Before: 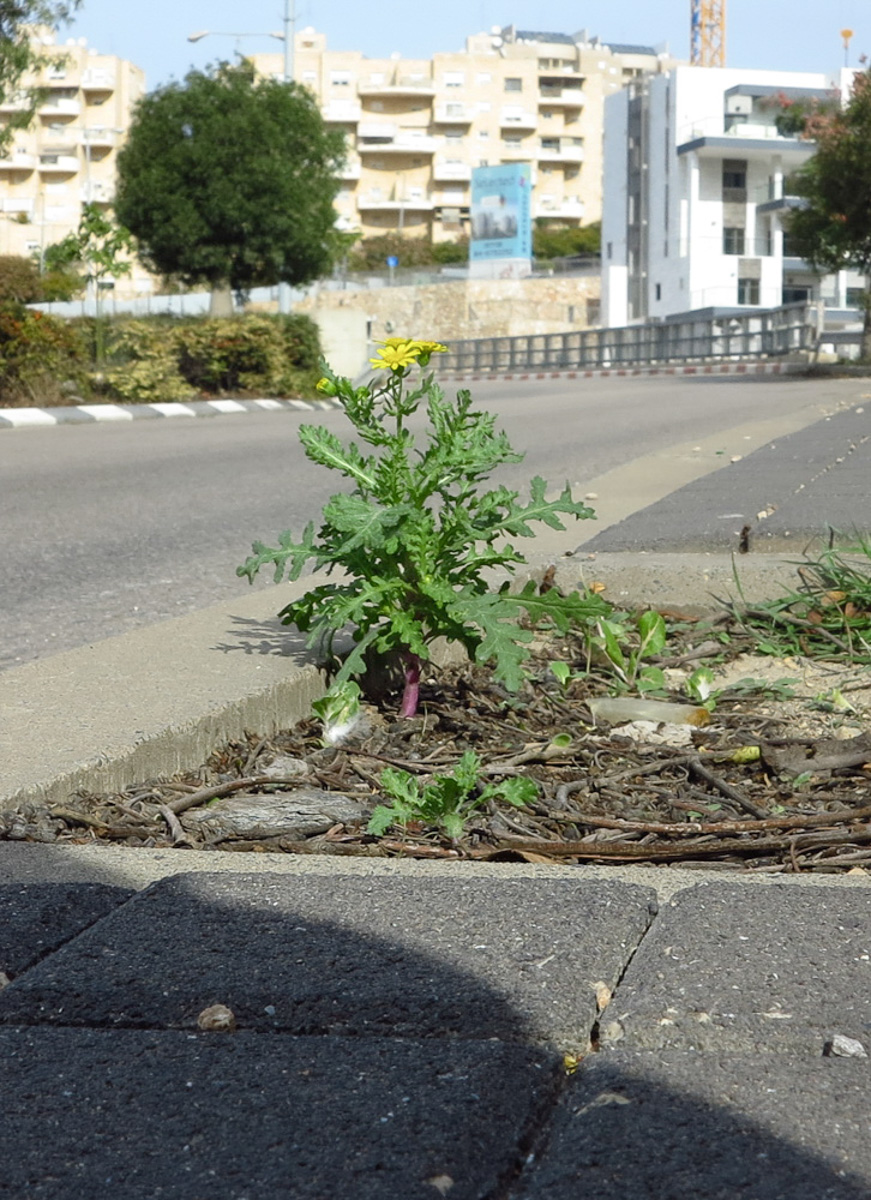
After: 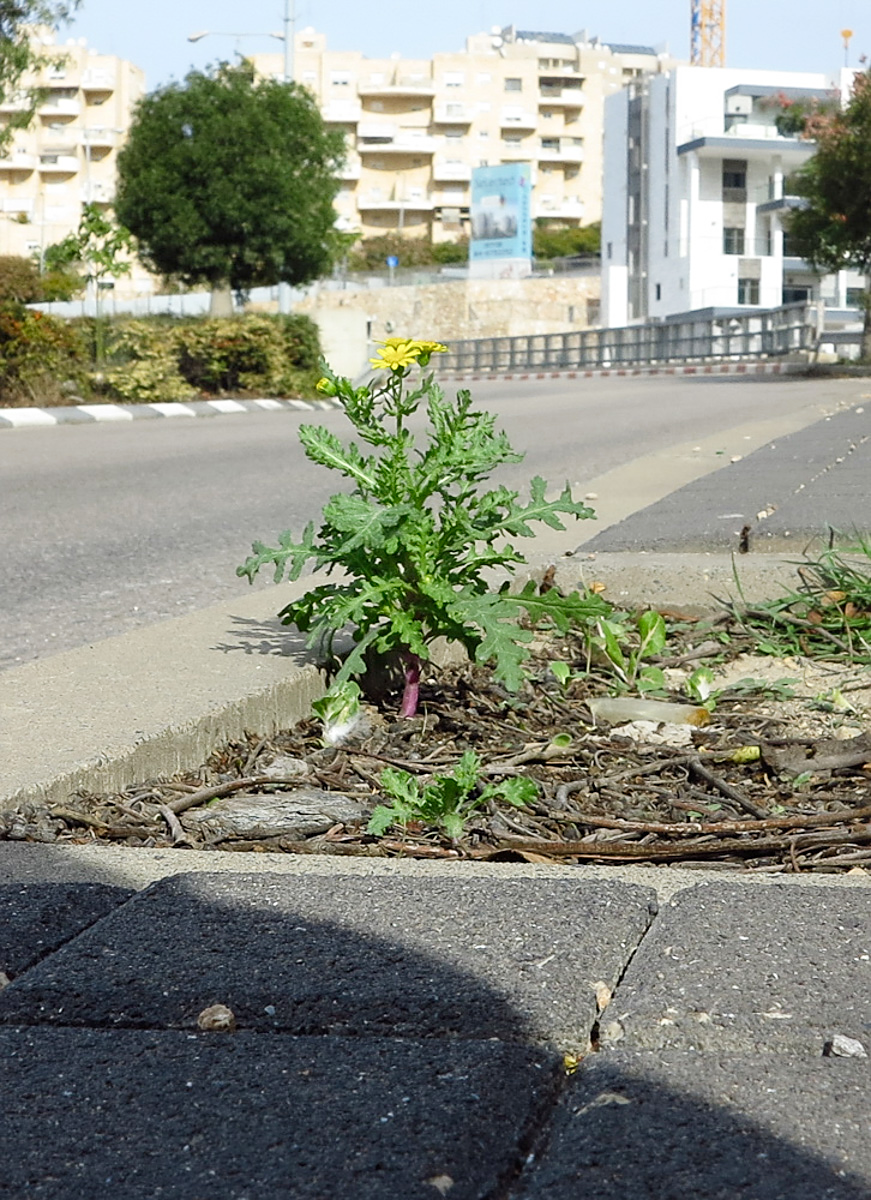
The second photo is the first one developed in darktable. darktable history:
sharpen: radius 1.864, amount 0.398, threshold 1.271
tone curve: curves: ch0 [(0, 0) (0.004, 0.002) (0.02, 0.013) (0.218, 0.218) (0.664, 0.718) (0.832, 0.873) (1, 1)], preserve colors none
